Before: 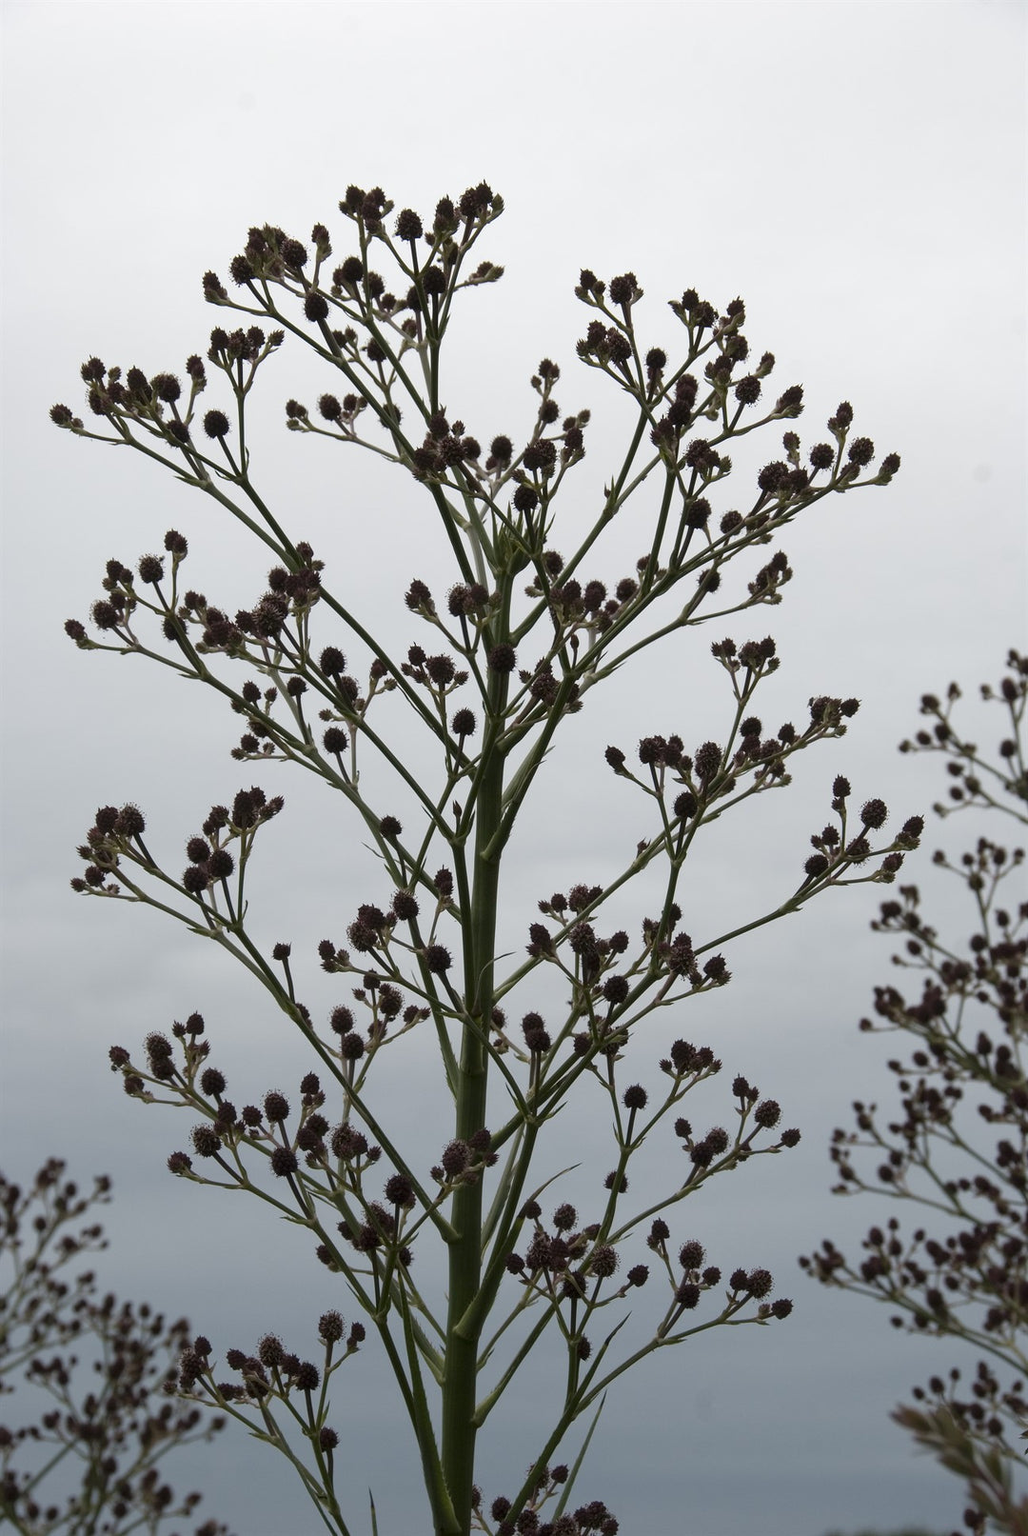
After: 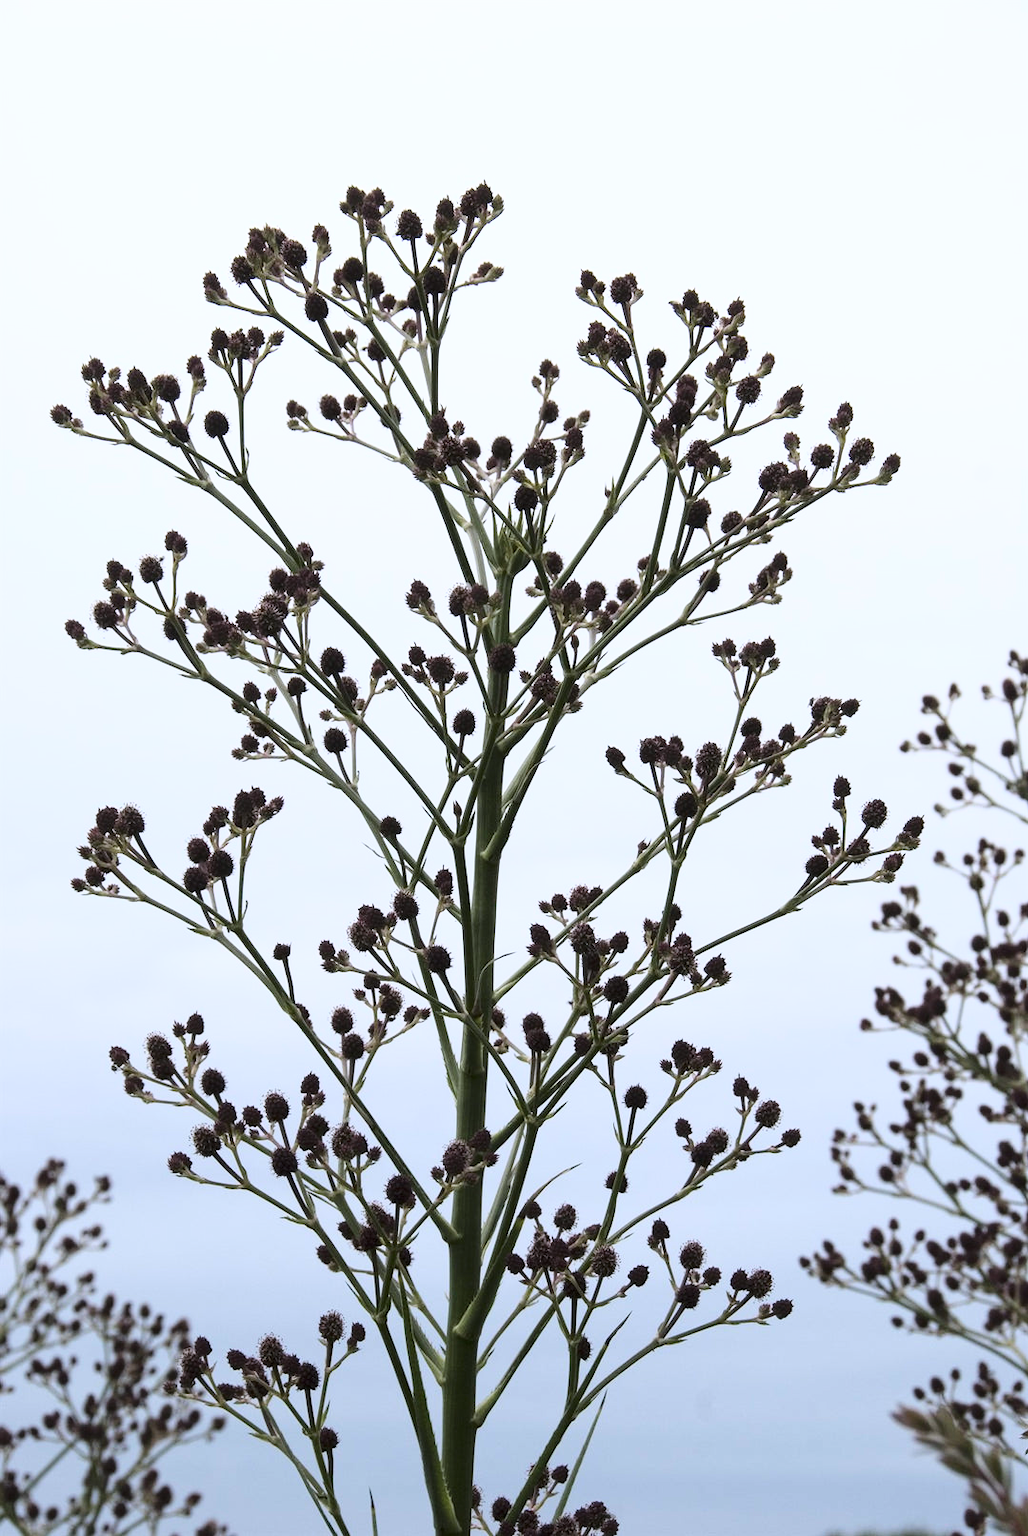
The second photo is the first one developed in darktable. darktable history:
base curve: curves: ch0 [(0, 0) (0.018, 0.026) (0.143, 0.37) (0.33, 0.731) (0.458, 0.853) (0.735, 0.965) (0.905, 0.986) (1, 1)]
color calibration: illuminant as shot in camera, x 0.358, y 0.373, temperature 4628.91 K
